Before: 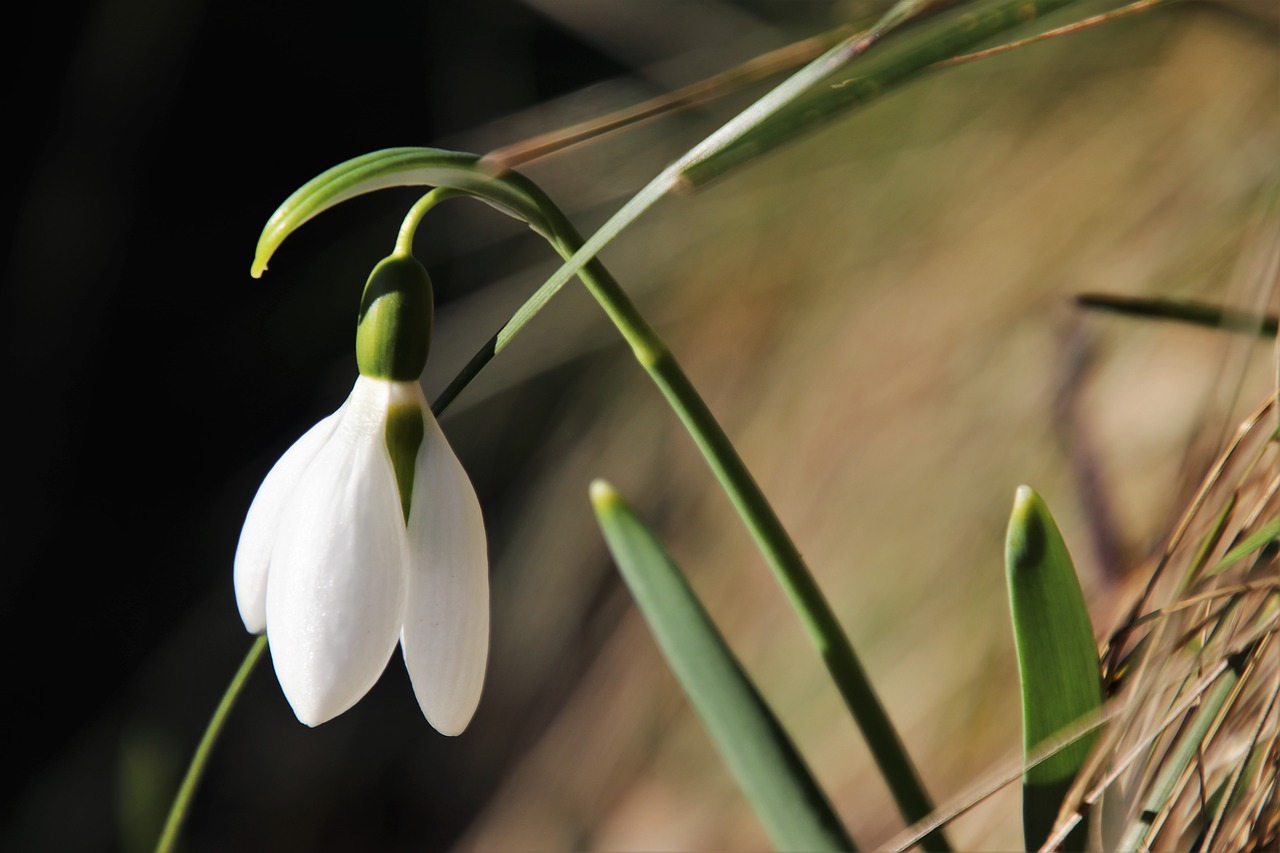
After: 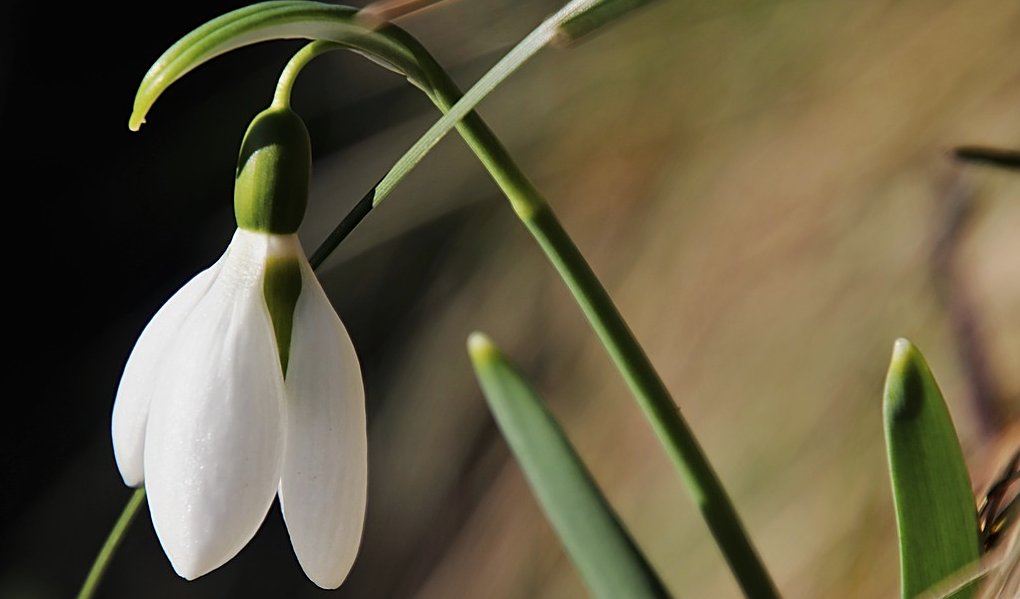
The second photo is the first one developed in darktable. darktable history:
crop: left 9.559%, top 17.274%, right 10.736%, bottom 12.394%
sharpen: on, module defaults
exposure: exposure -0.214 EV, compensate highlight preservation false
